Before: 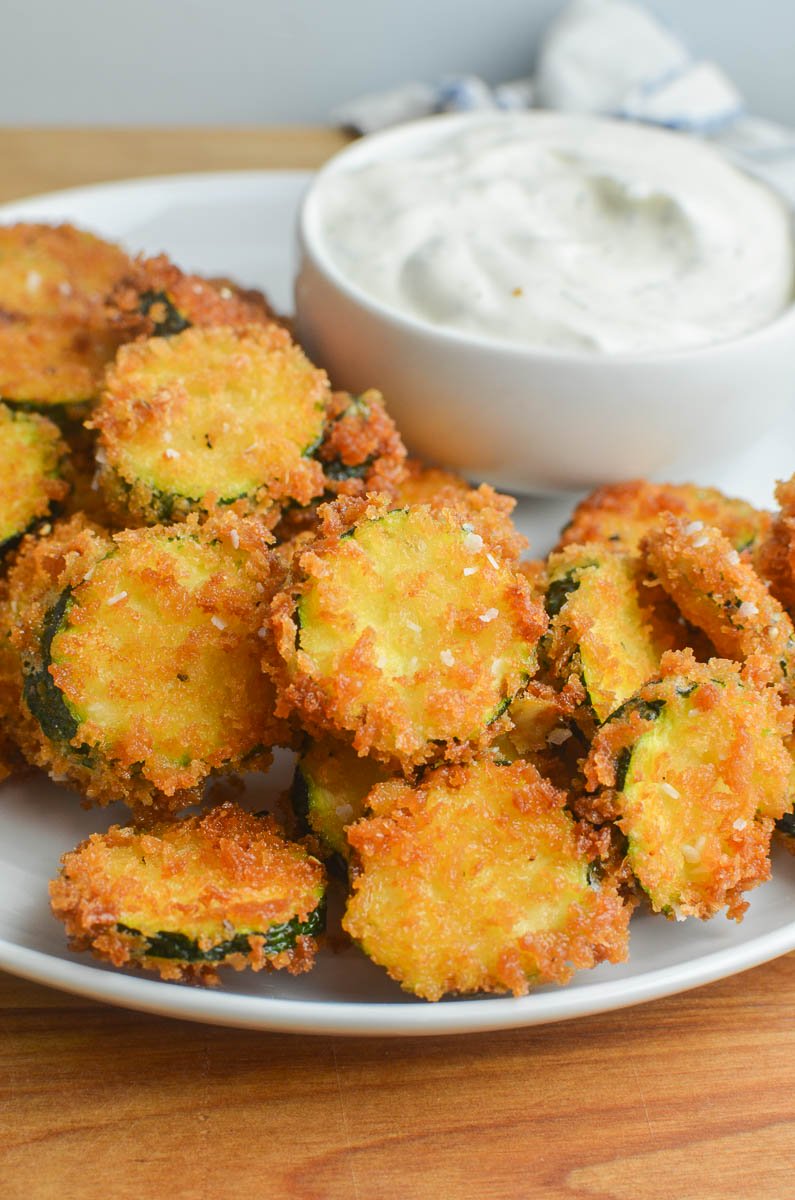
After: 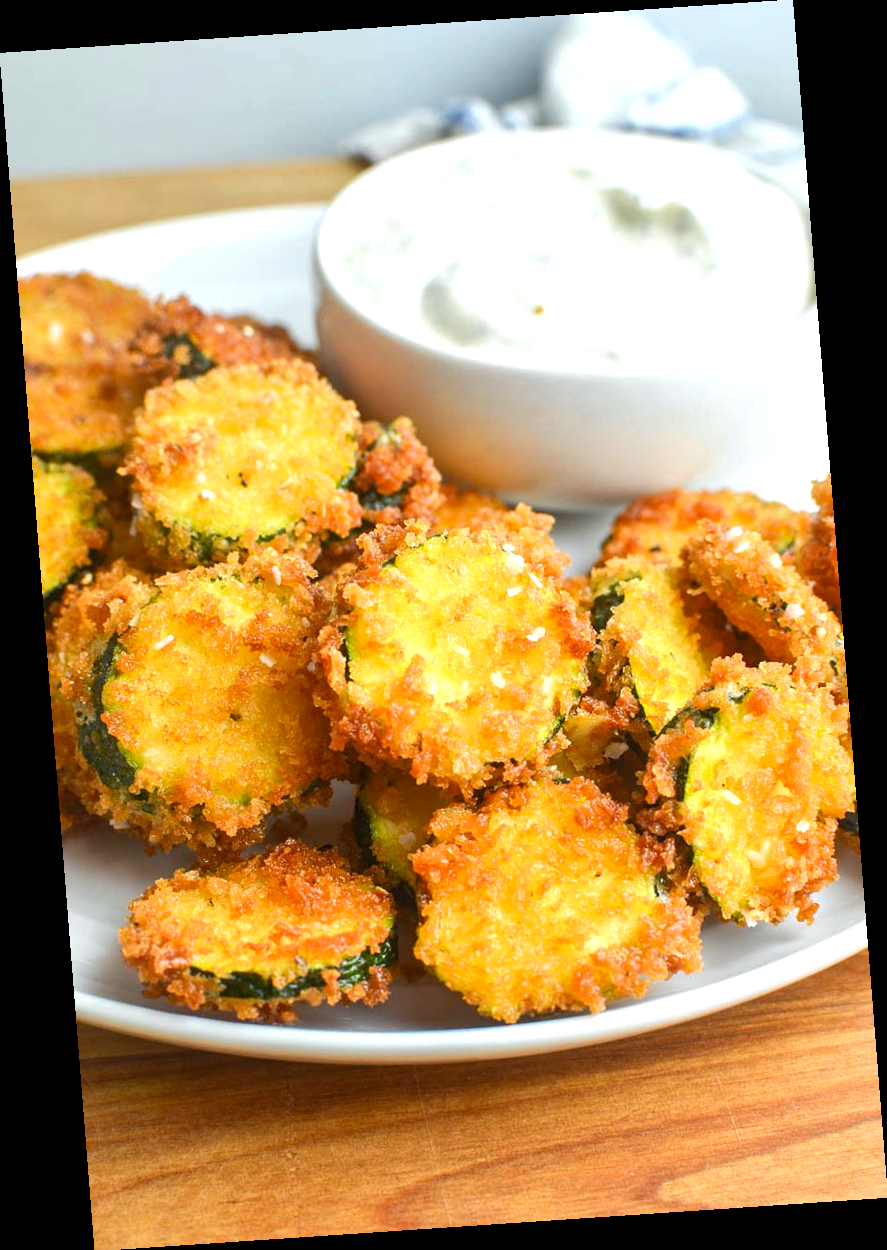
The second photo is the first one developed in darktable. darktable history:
white balance: red 0.986, blue 1.01
haze removal: compatibility mode true, adaptive false
exposure: exposure 0.6 EV, compensate highlight preservation false
local contrast: mode bilateral grid, contrast 20, coarseness 50, detail 130%, midtone range 0.2
rotate and perspective: rotation -4.2°, shear 0.006, automatic cropping off
